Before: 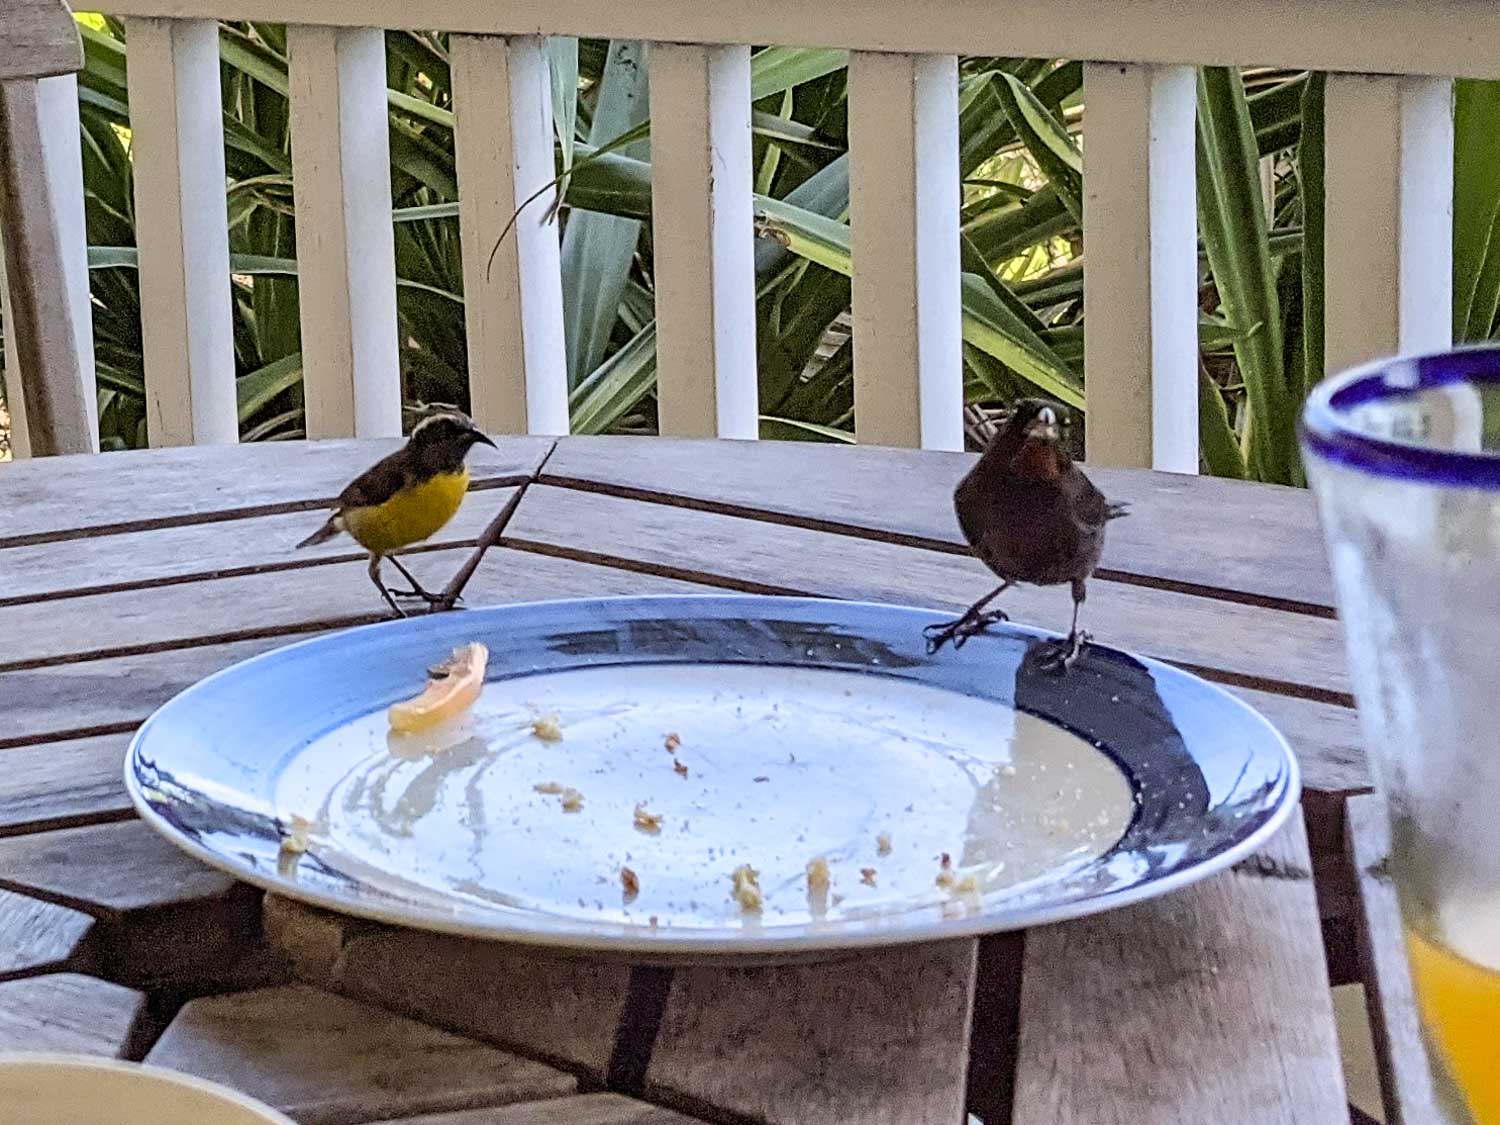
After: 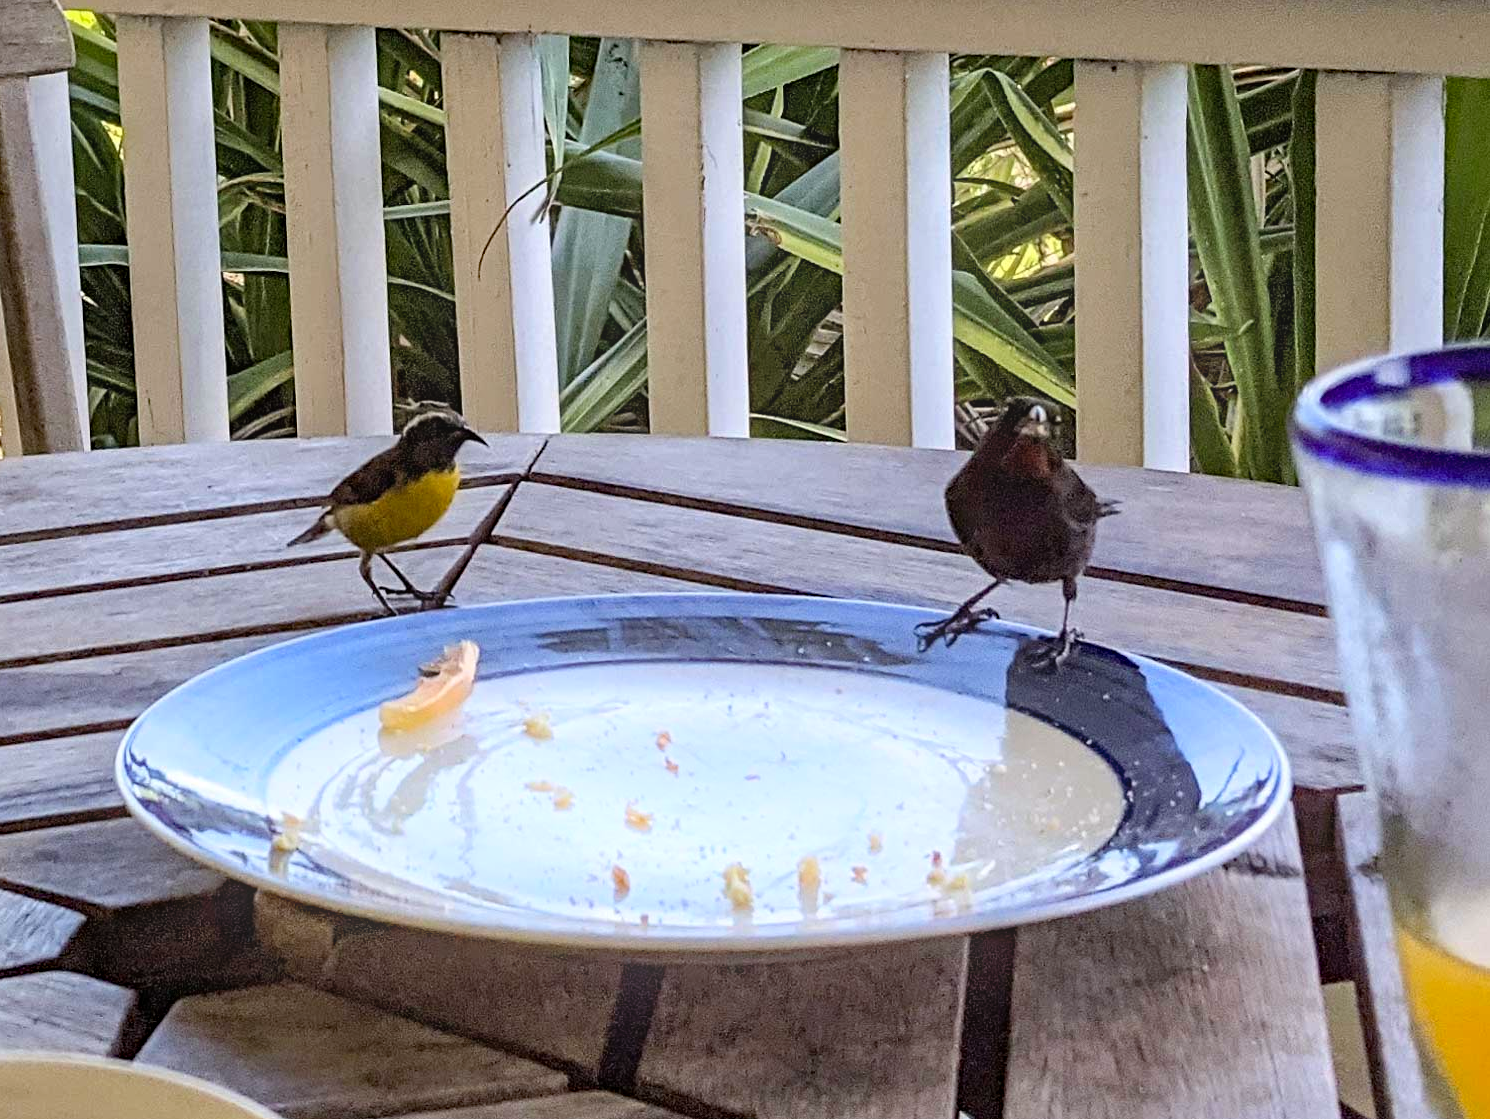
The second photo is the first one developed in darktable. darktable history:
haze removal: compatibility mode true, adaptive false
bloom: size 16%, threshold 98%, strength 20%
crop and rotate: left 0.614%, top 0.179%, bottom 0.309%
